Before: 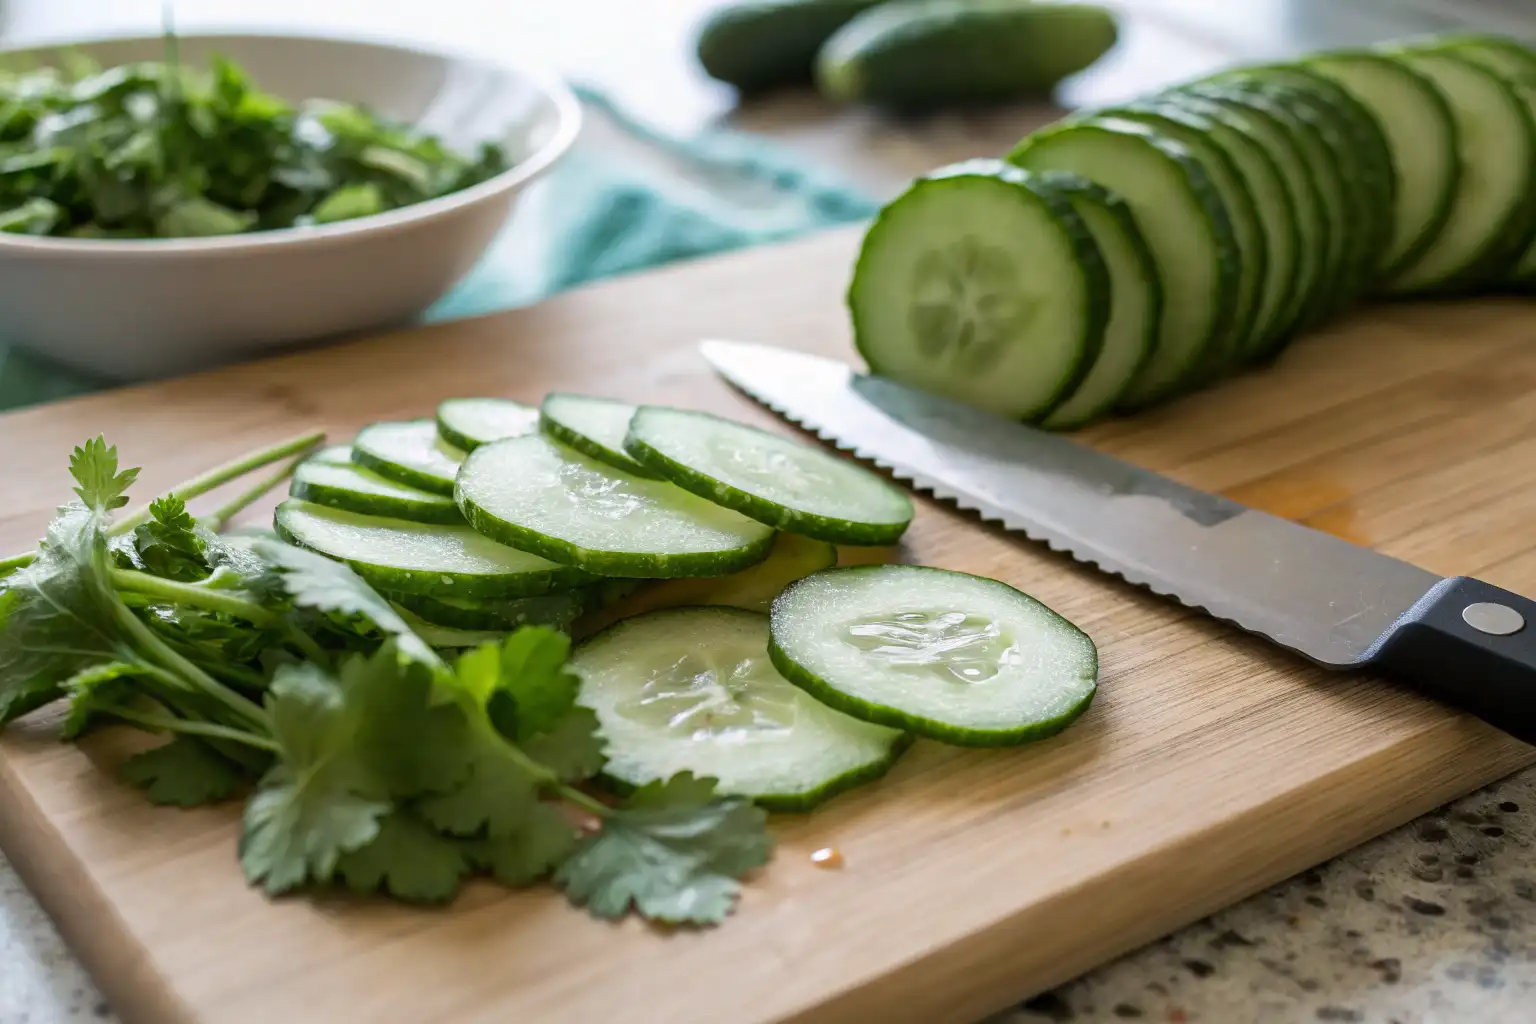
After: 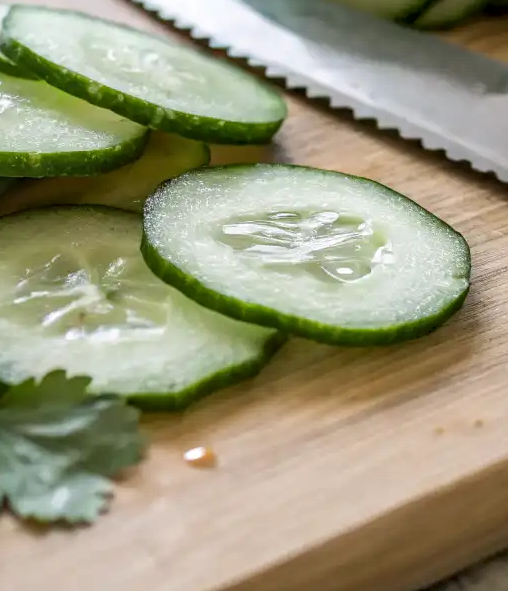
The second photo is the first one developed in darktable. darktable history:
crop: left 40.878%, top 39.176%, right 25.993%, bottom 3.081%
local contrast: on, module defaults
